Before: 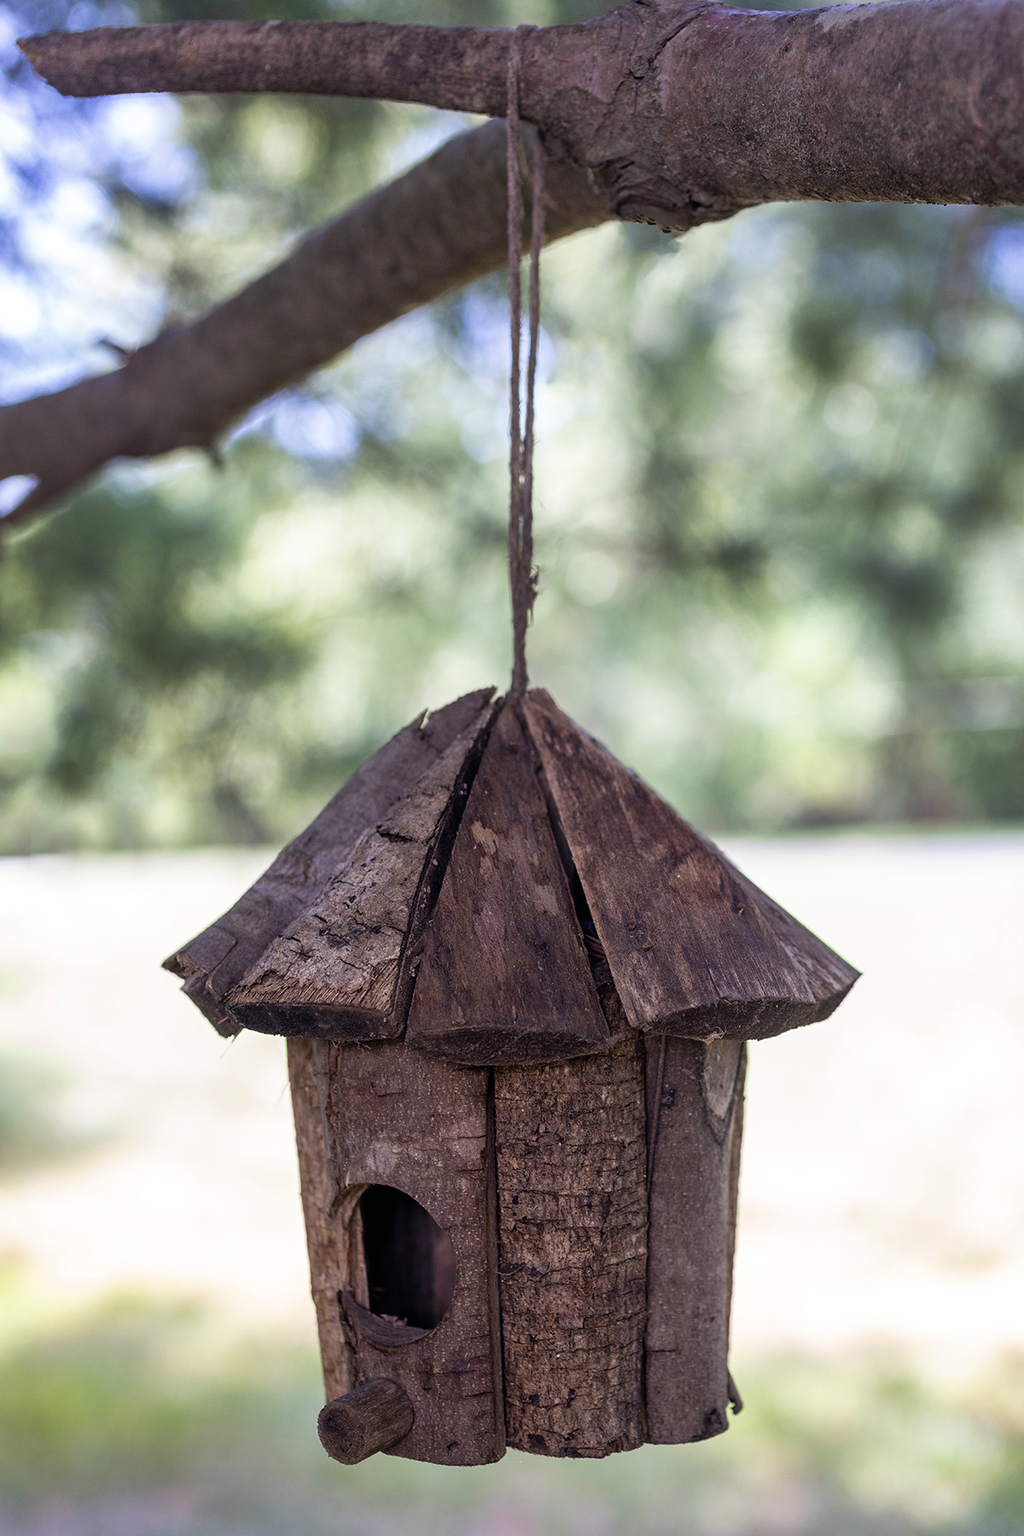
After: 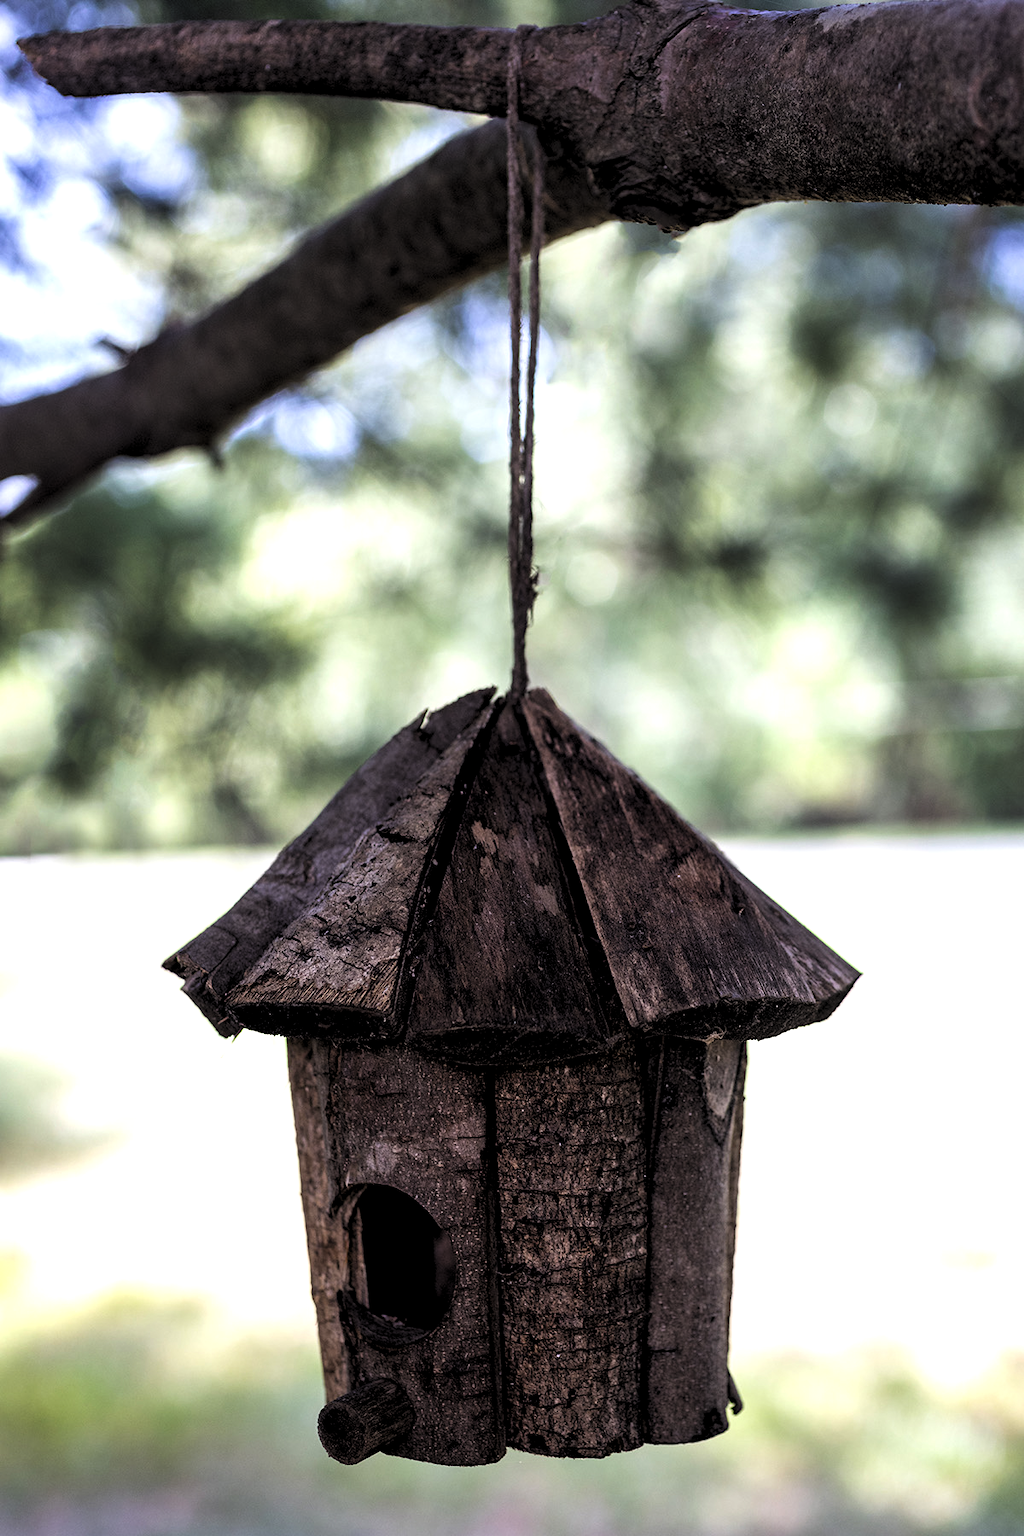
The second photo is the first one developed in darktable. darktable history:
levels: levels [0.182, 0.542, 0.902]
contrast brightness saturation: contrast 0.04, saturation 0.07
